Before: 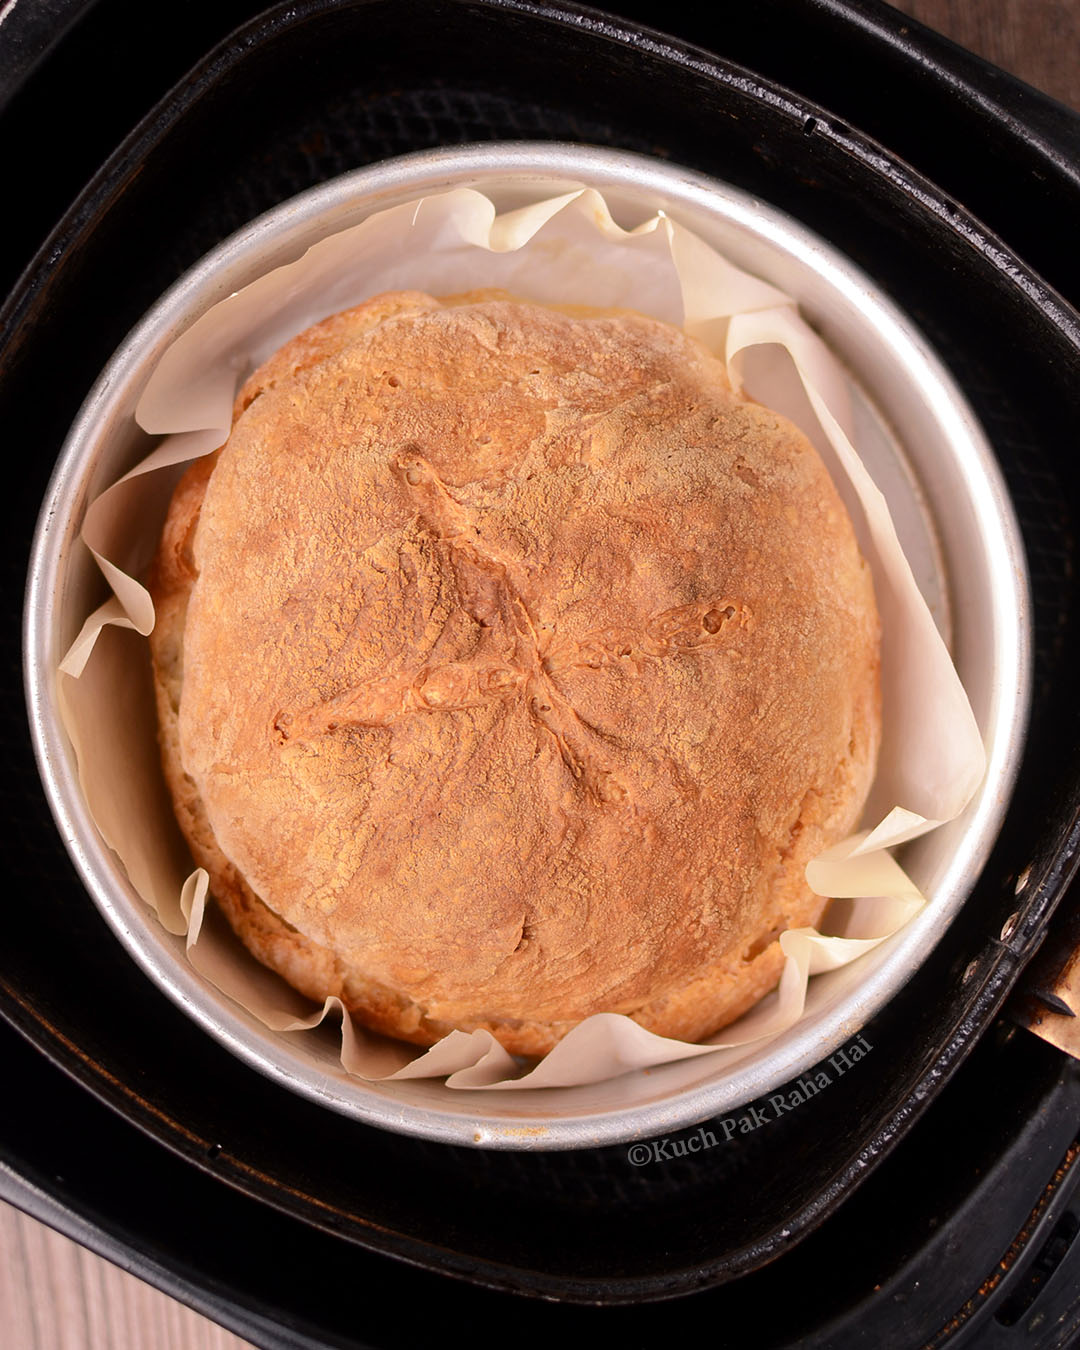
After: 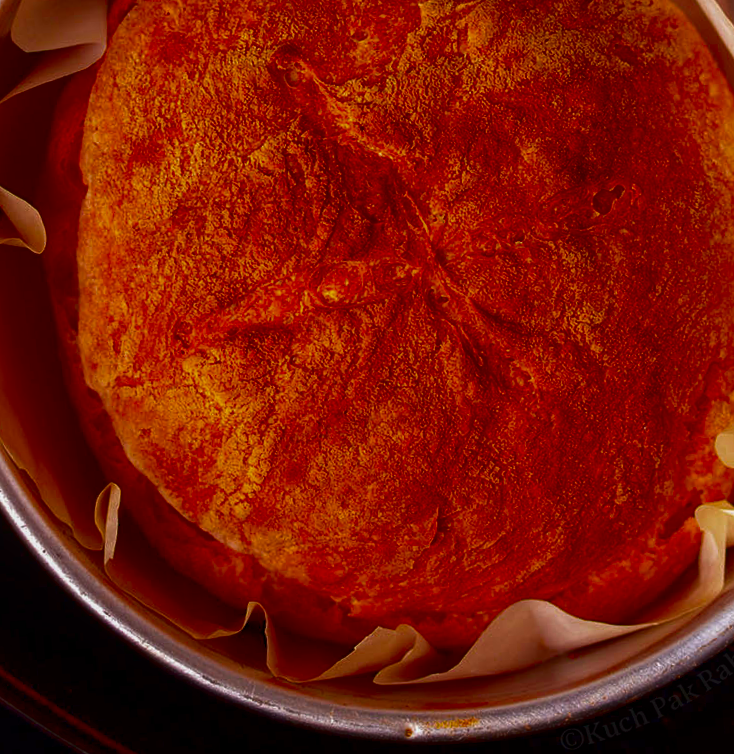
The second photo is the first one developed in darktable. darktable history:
crop: left 13.312%, top 31.28%, right 24.627%, bottom 15.582%
contrast brightness saturation: brightness -1, saturation 1
local contrast: detail 110%
rotate and perspective: rotation -4.2°, shear 0.006, automatic cropping off
